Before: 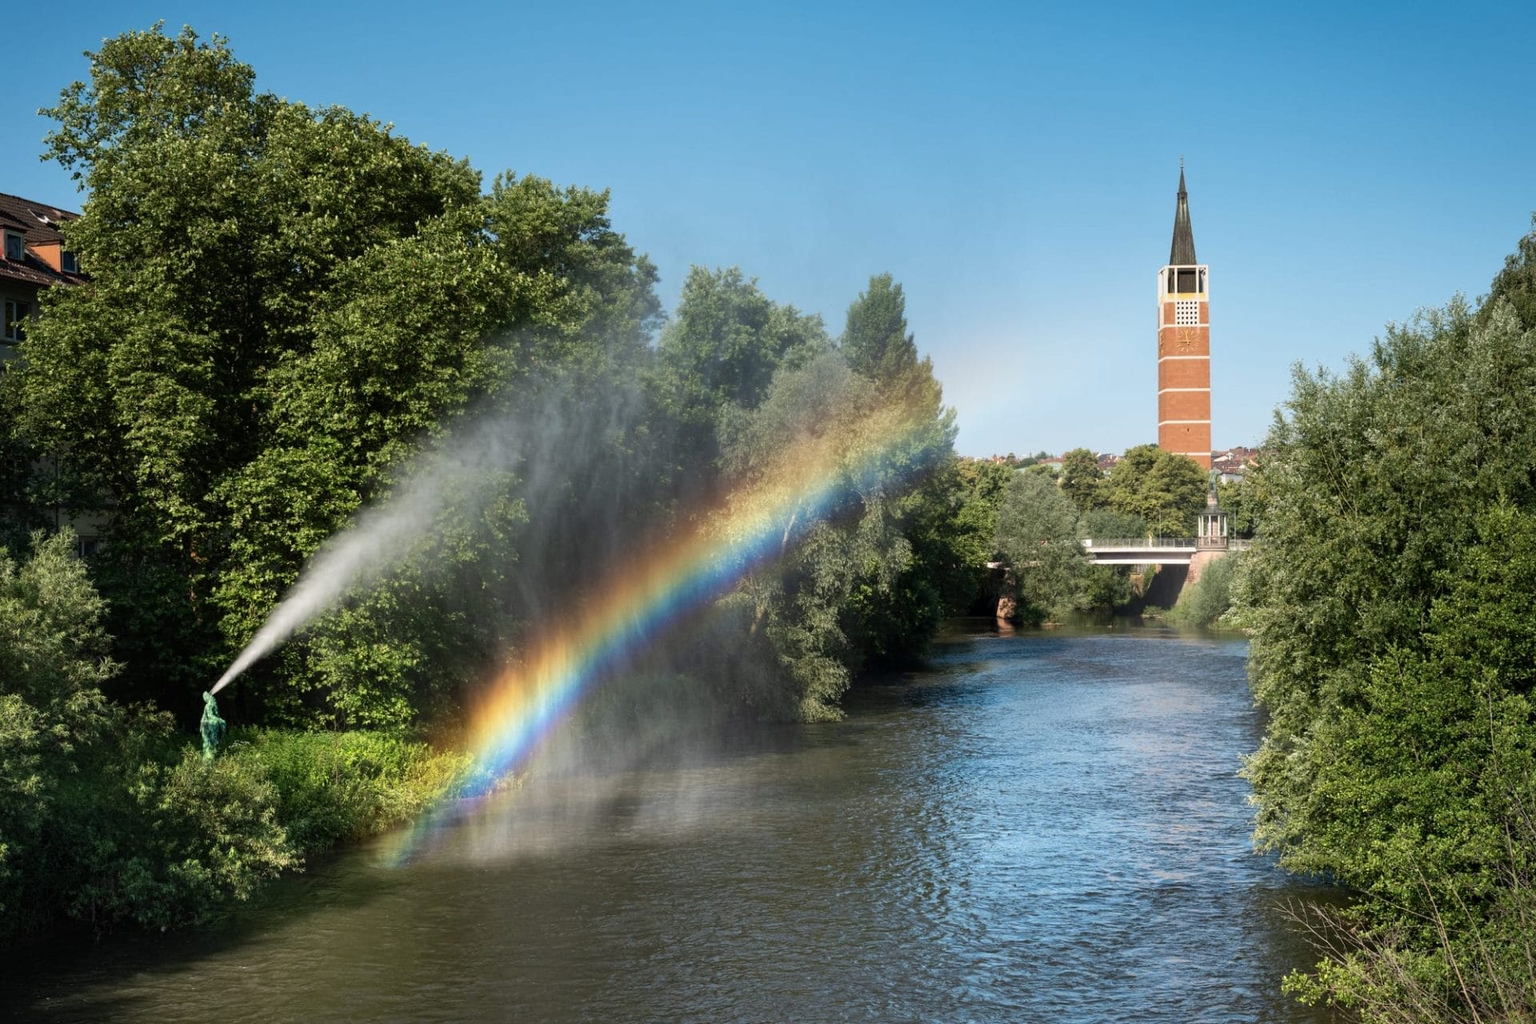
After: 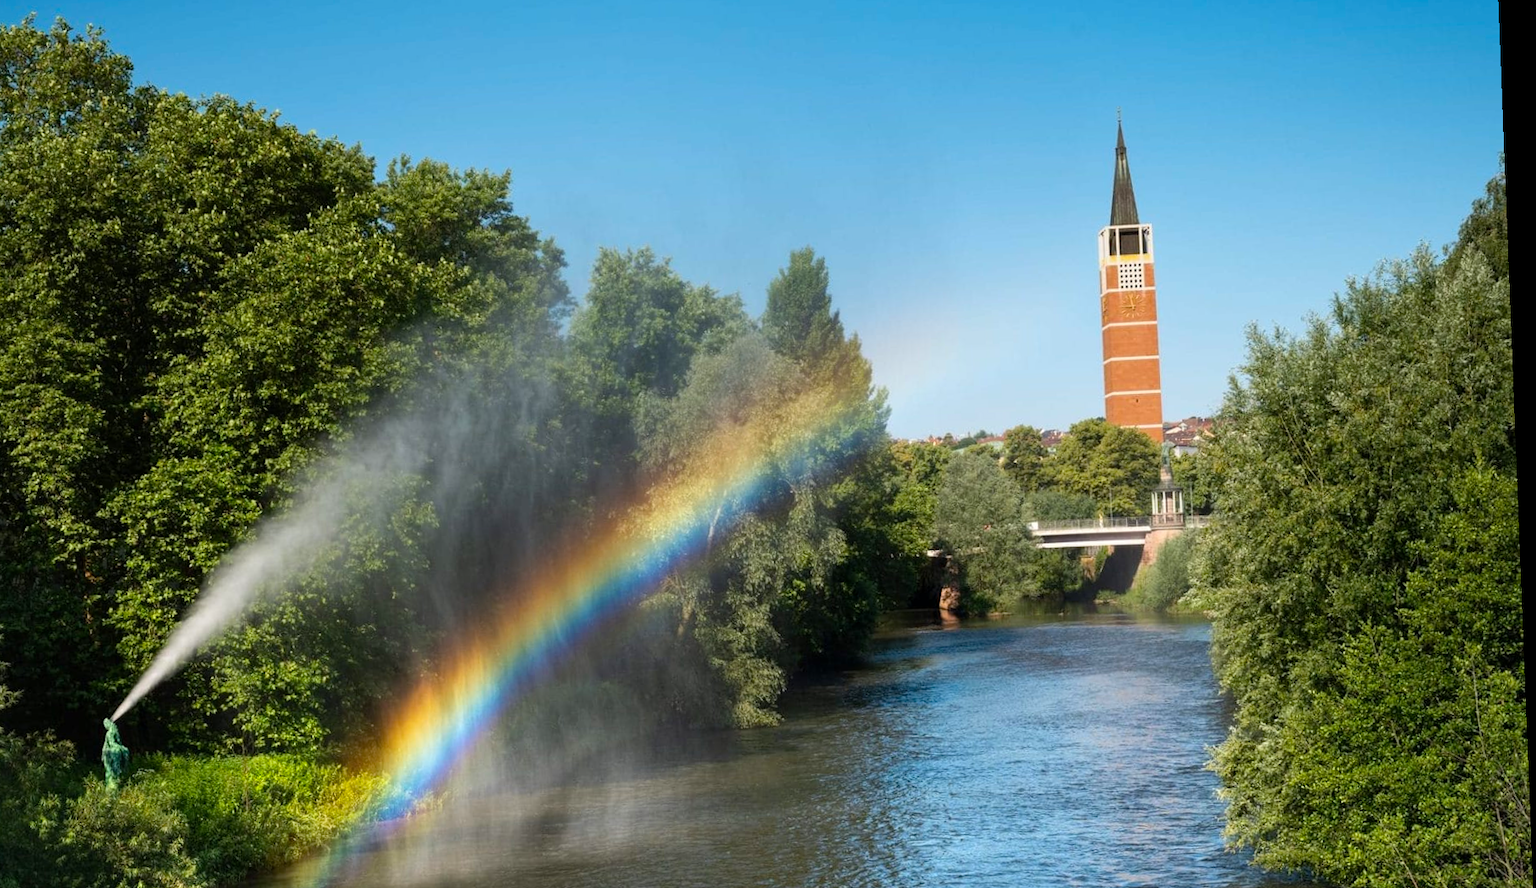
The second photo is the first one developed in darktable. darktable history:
crop: left 8.155%, top 6.611%, bottom 15.385%
color balance rgb: perceptual saturation grading › global saturation 25%, global vibrance 10%
rotate and perspective: rotation -2.22°, lens shift (horizontal) -0.022, automatic cropping off
